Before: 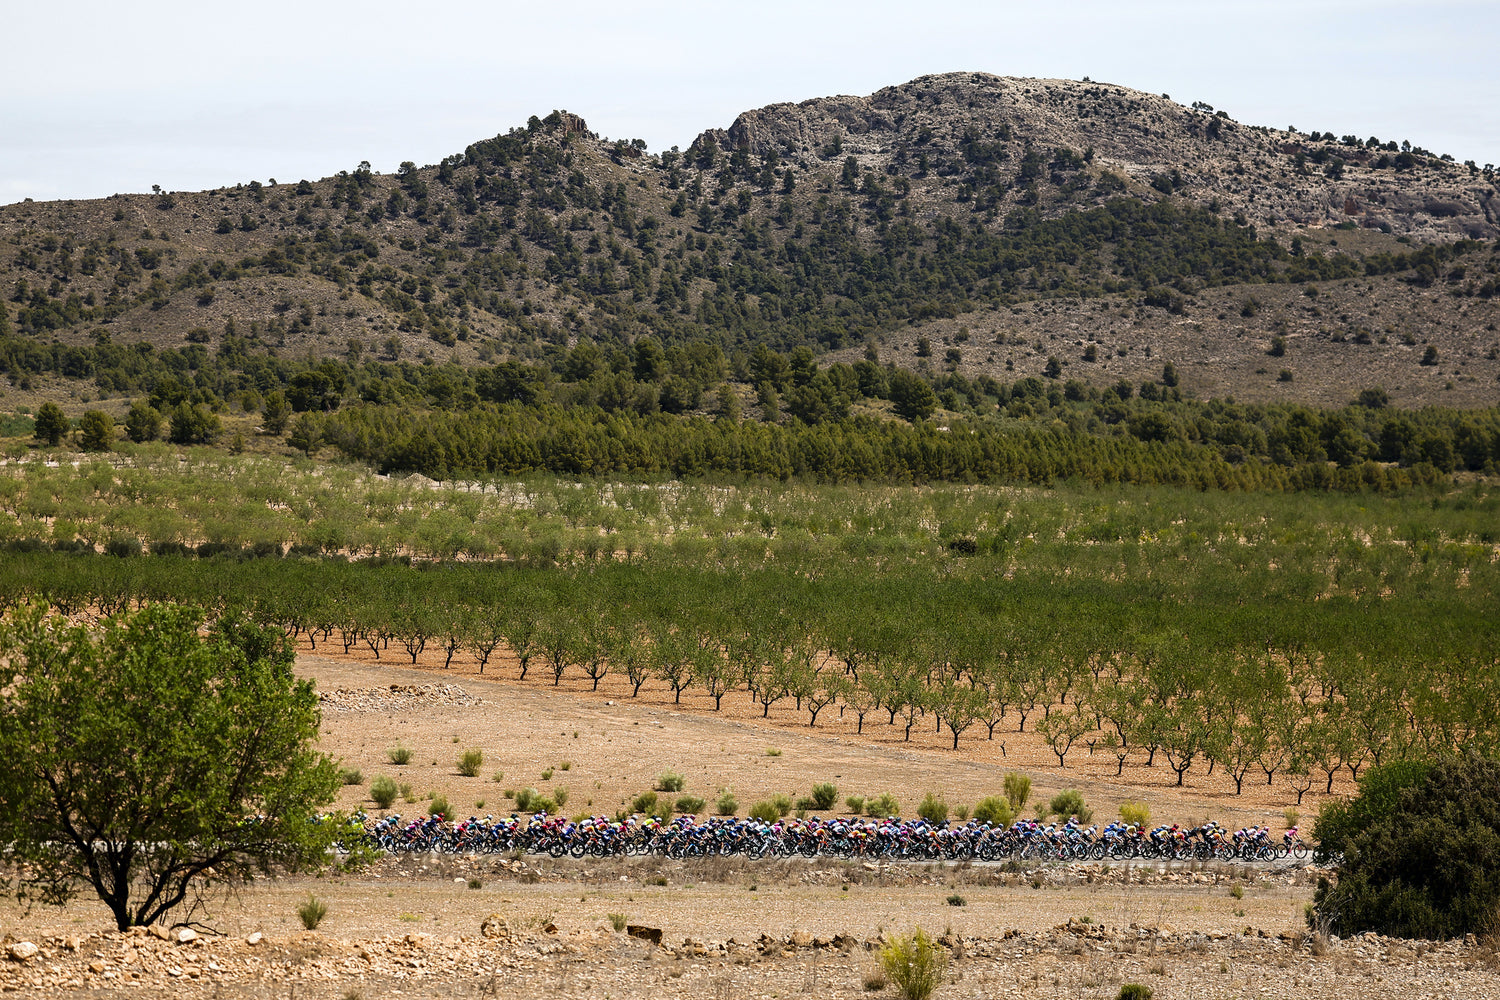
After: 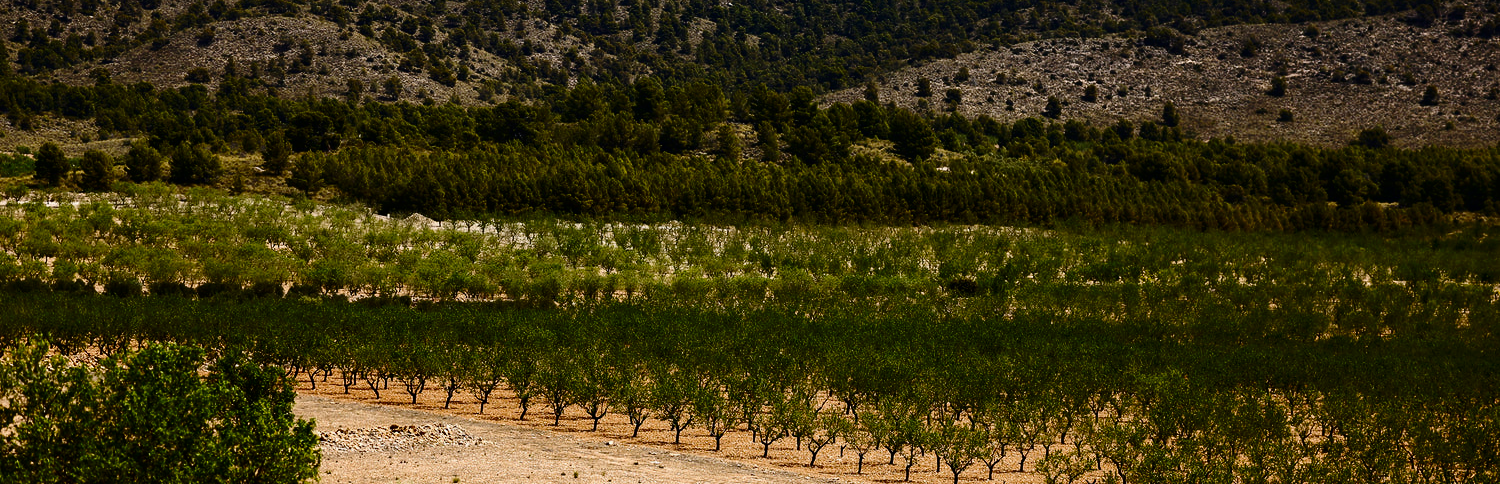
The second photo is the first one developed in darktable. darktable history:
contrast brightness saturation: contrast 0.2, brightness -0.11, saturation 0.1
base curve: curves: ch0 [(0, 0) (0.073, 0.04) (0.157, 0.139) (0.492, 0.492) (0.758, 0.758) (1, 1)], preserve colors none
crop and rotate: top 26.056%, bottom 25.543%
